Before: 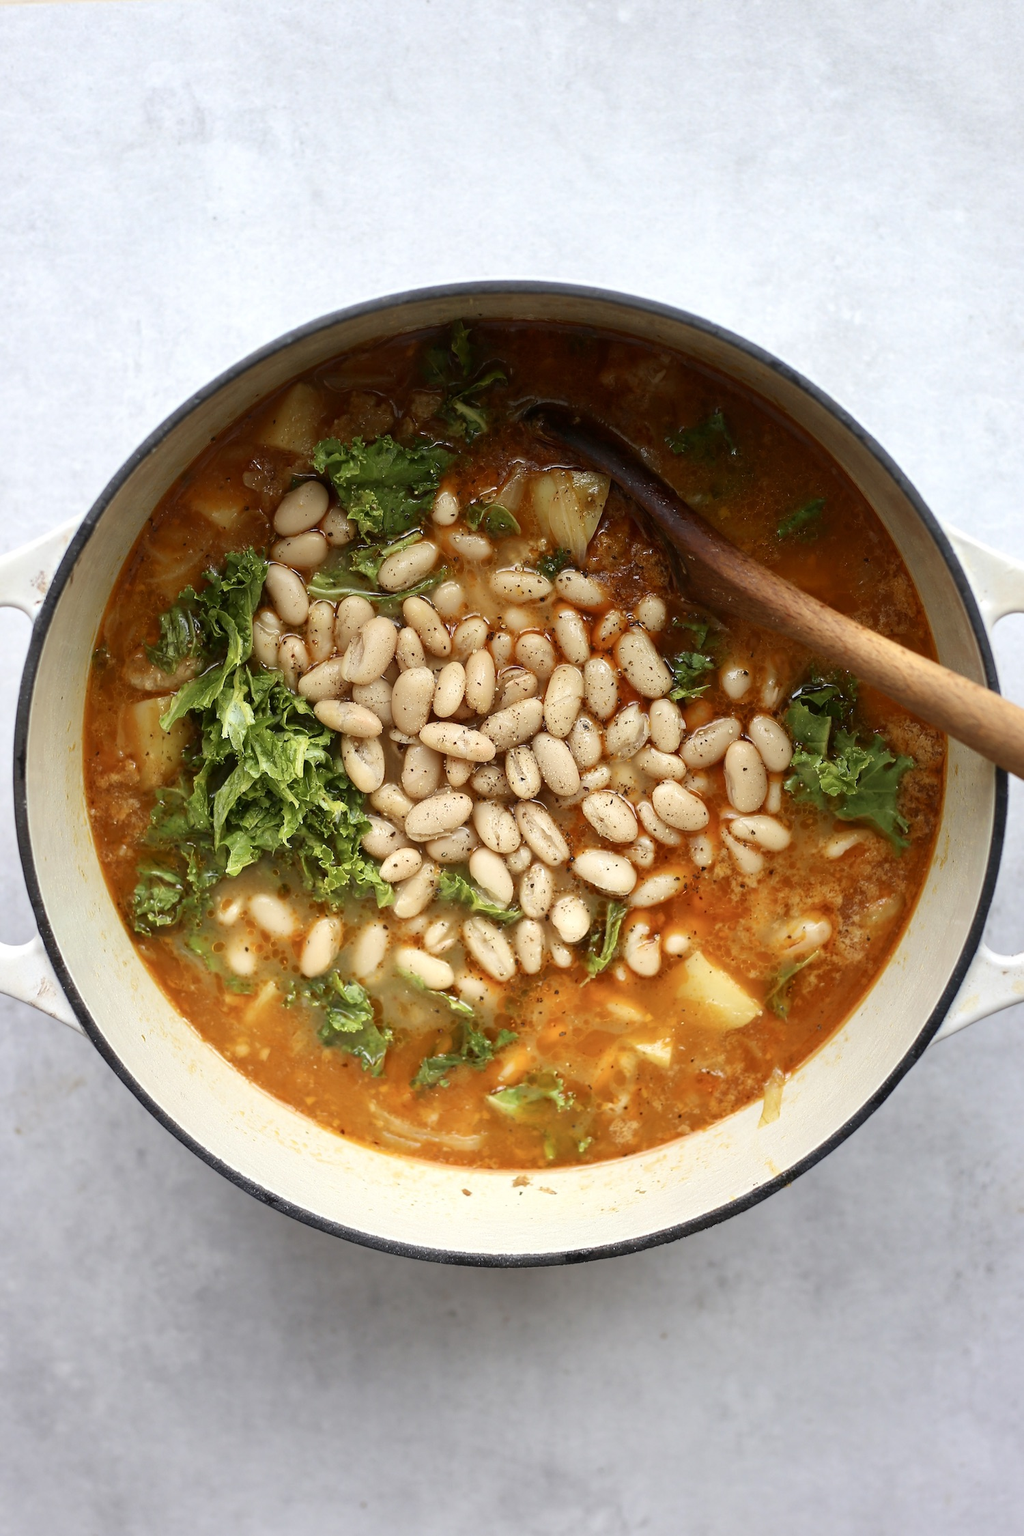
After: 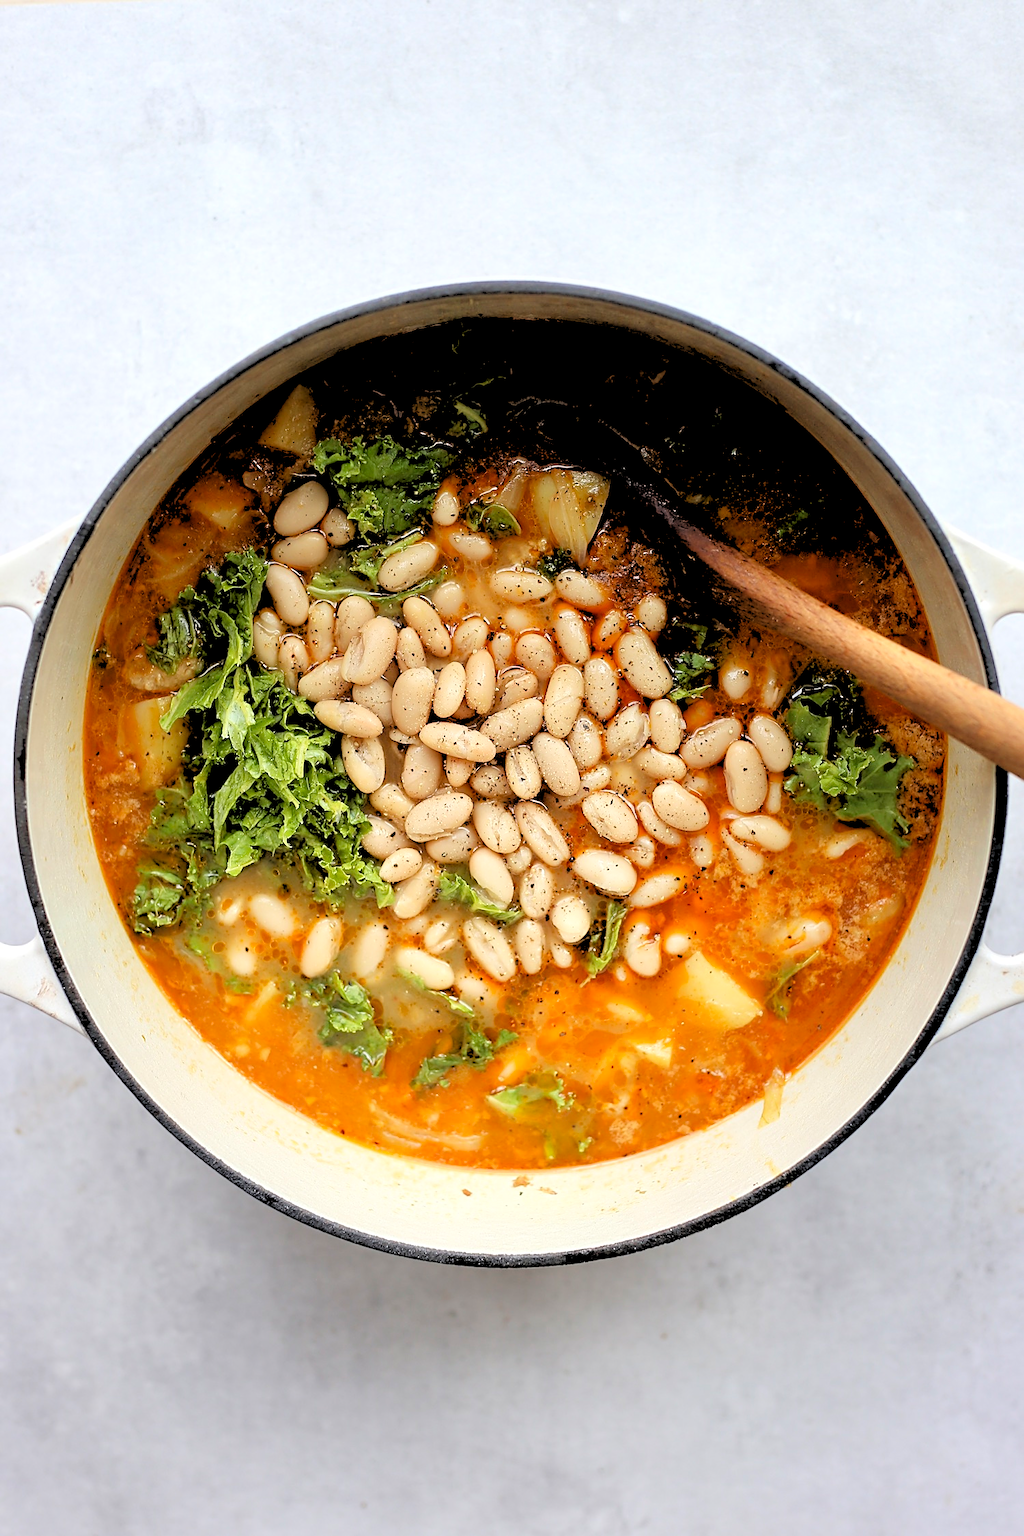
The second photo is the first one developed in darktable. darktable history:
rgb levels: levels [[0.027, 0.429, 0.996], [0, 0.5, 1], [0, 0.5, 1]]
sharpen: on, module defaults
